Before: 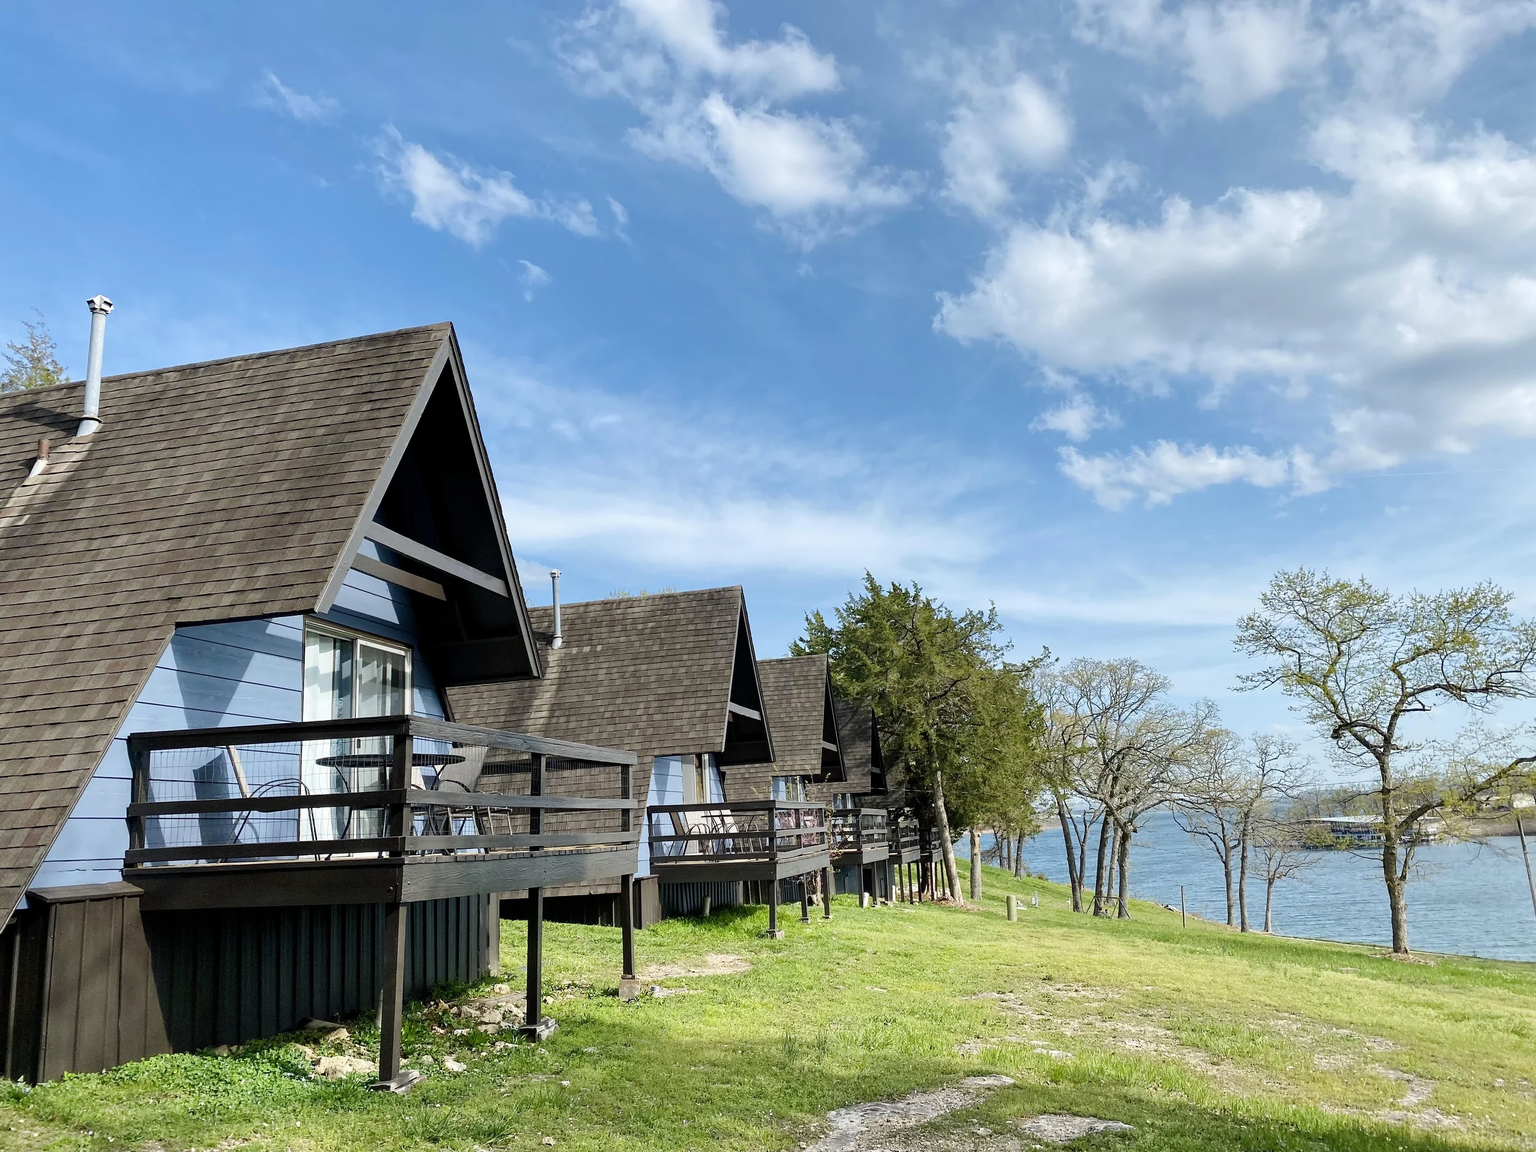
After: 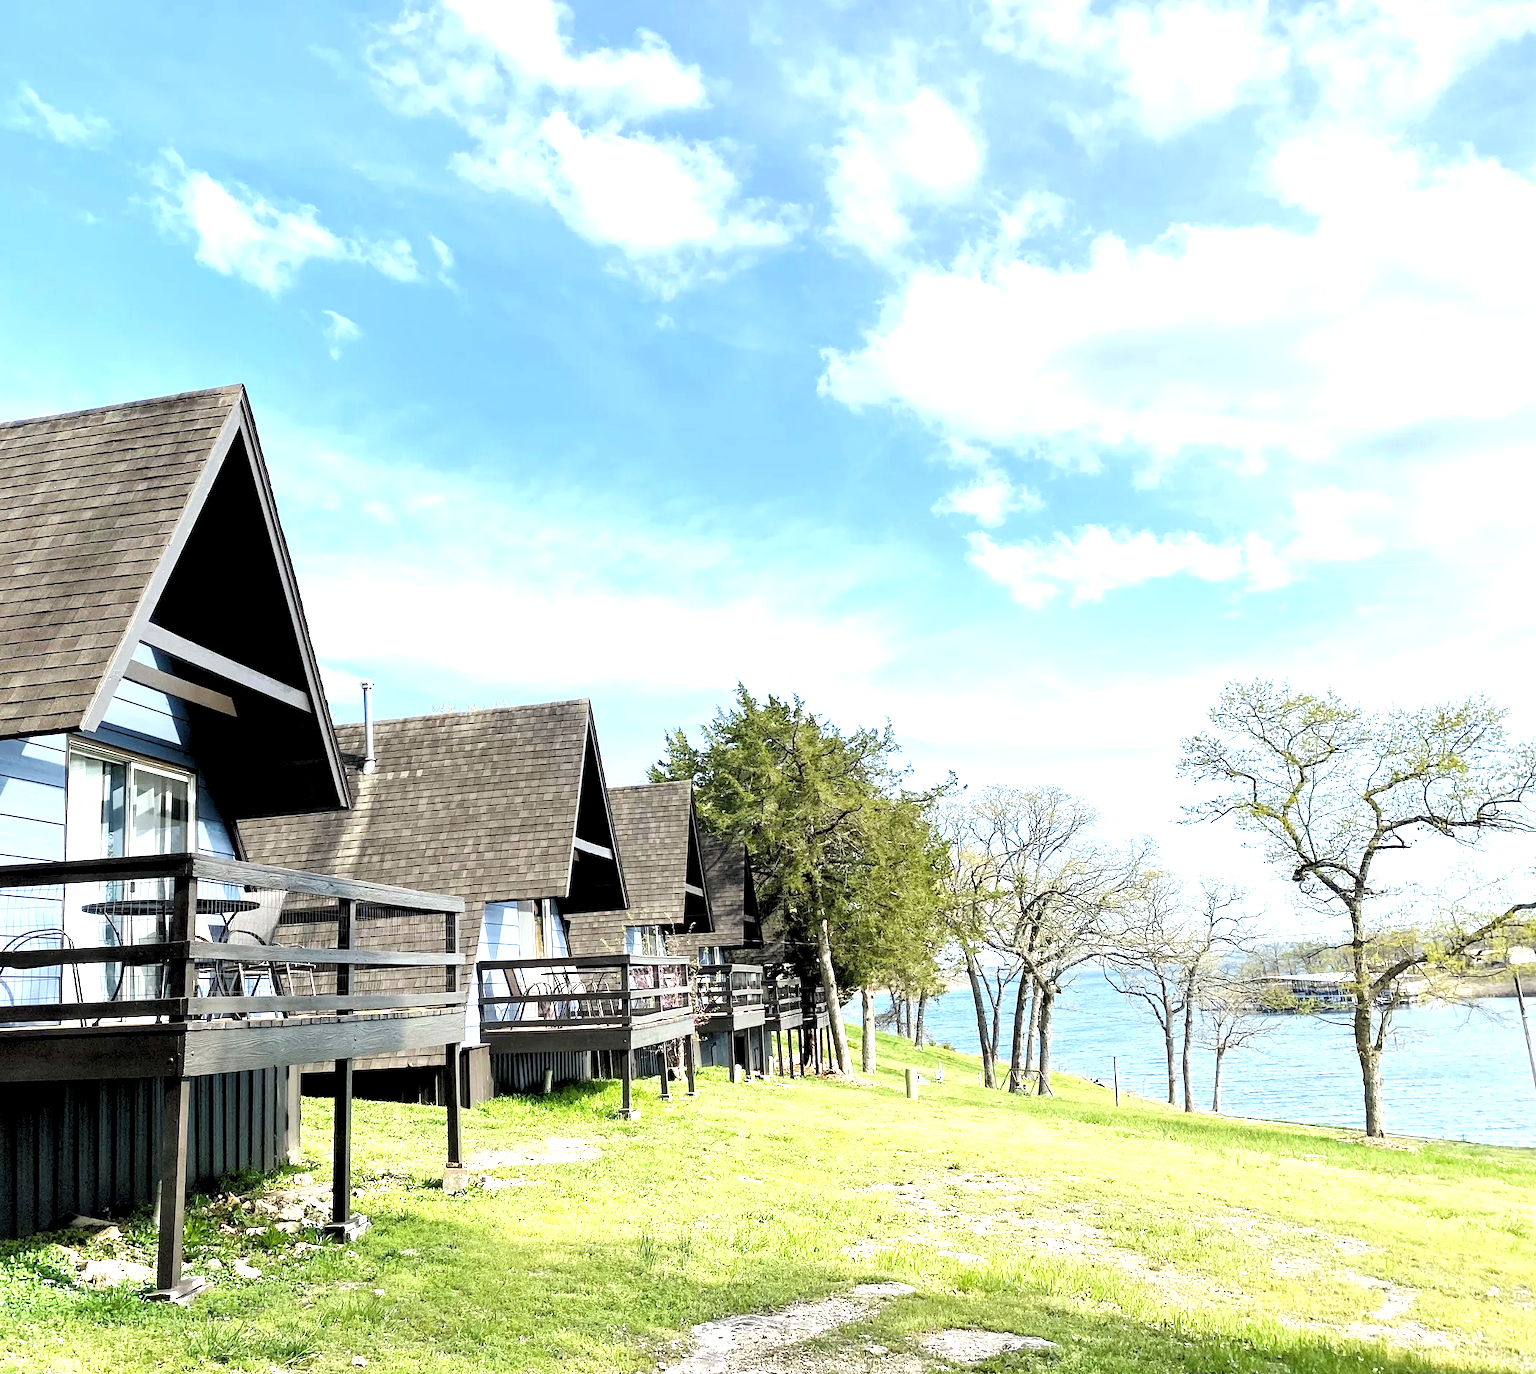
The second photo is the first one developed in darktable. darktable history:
rgb levels: levels [[0.01, 0.419, 0.839], [0, 0.5, 1], [0, 0.5, 1]]
crop: left 16.145%
exposure: exposure 0.935 EV, compensate highlight preservation false
